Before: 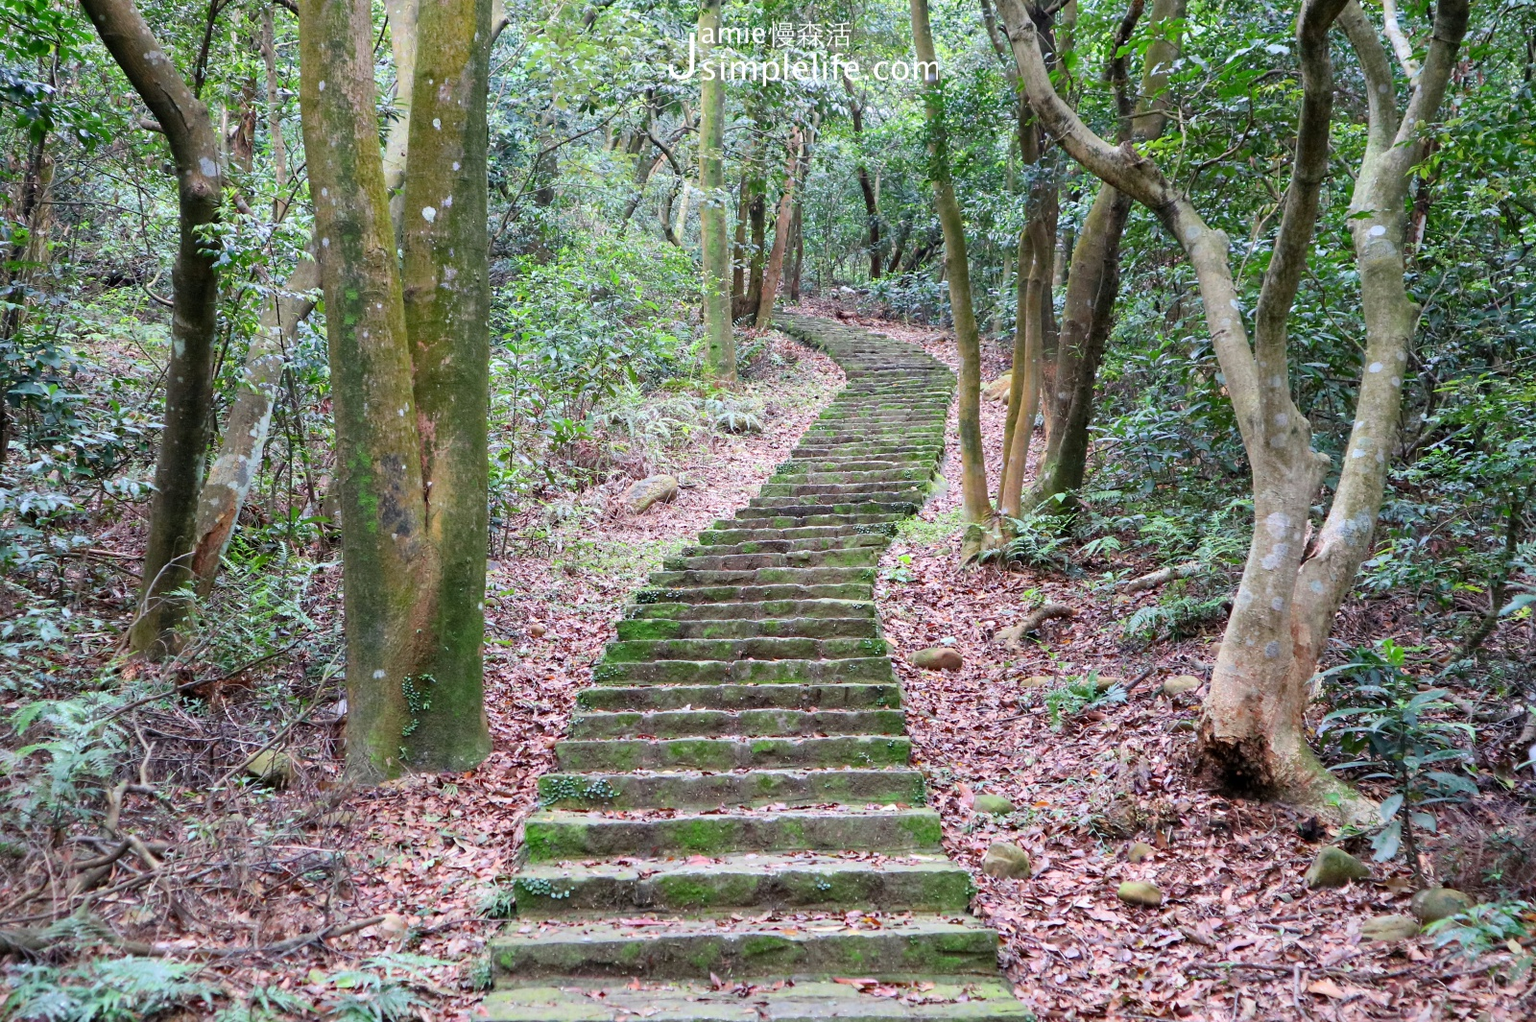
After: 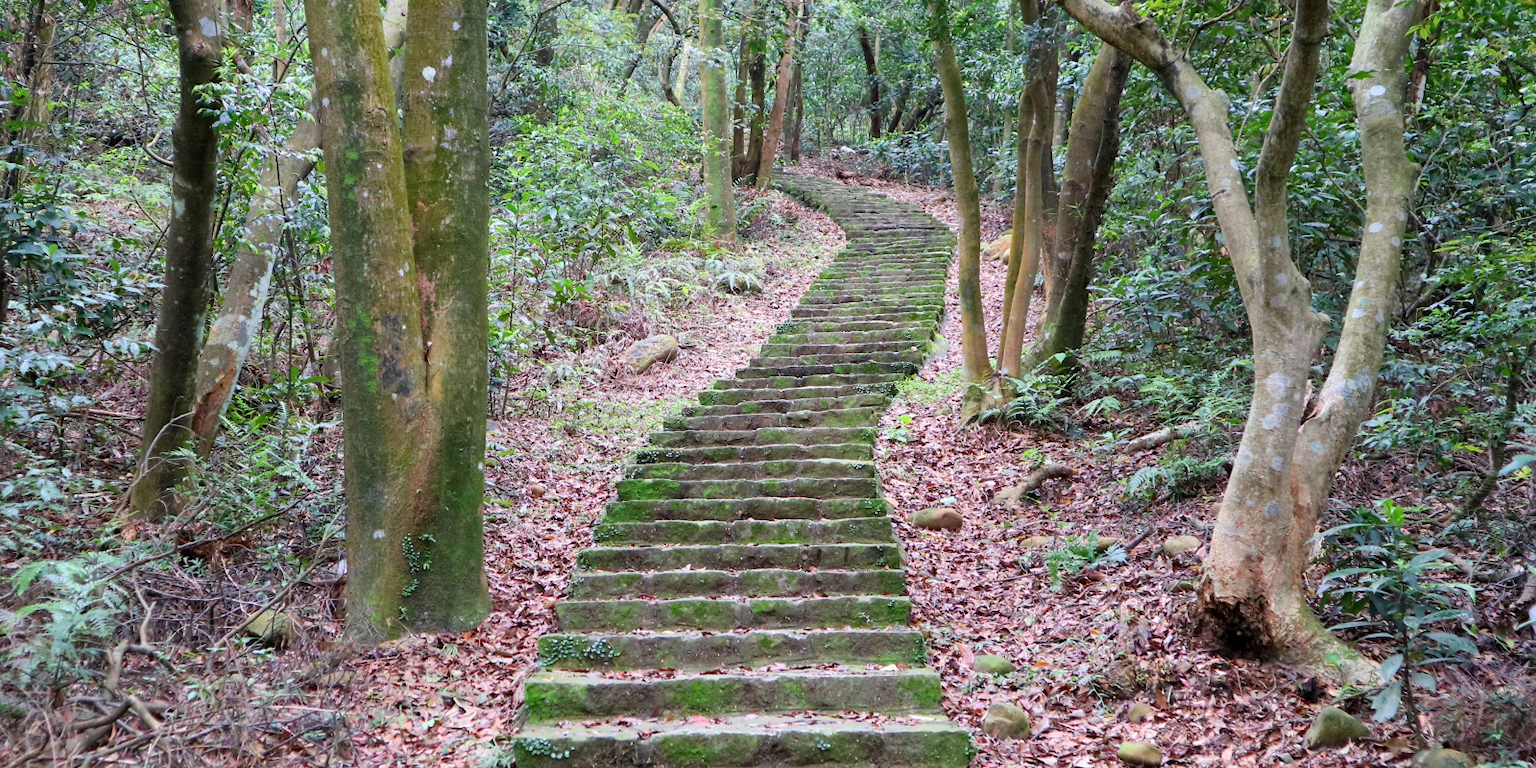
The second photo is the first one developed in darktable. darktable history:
crop: top 13.746%, bottom 10.988%
shadows and highlights: soften with gaussian
